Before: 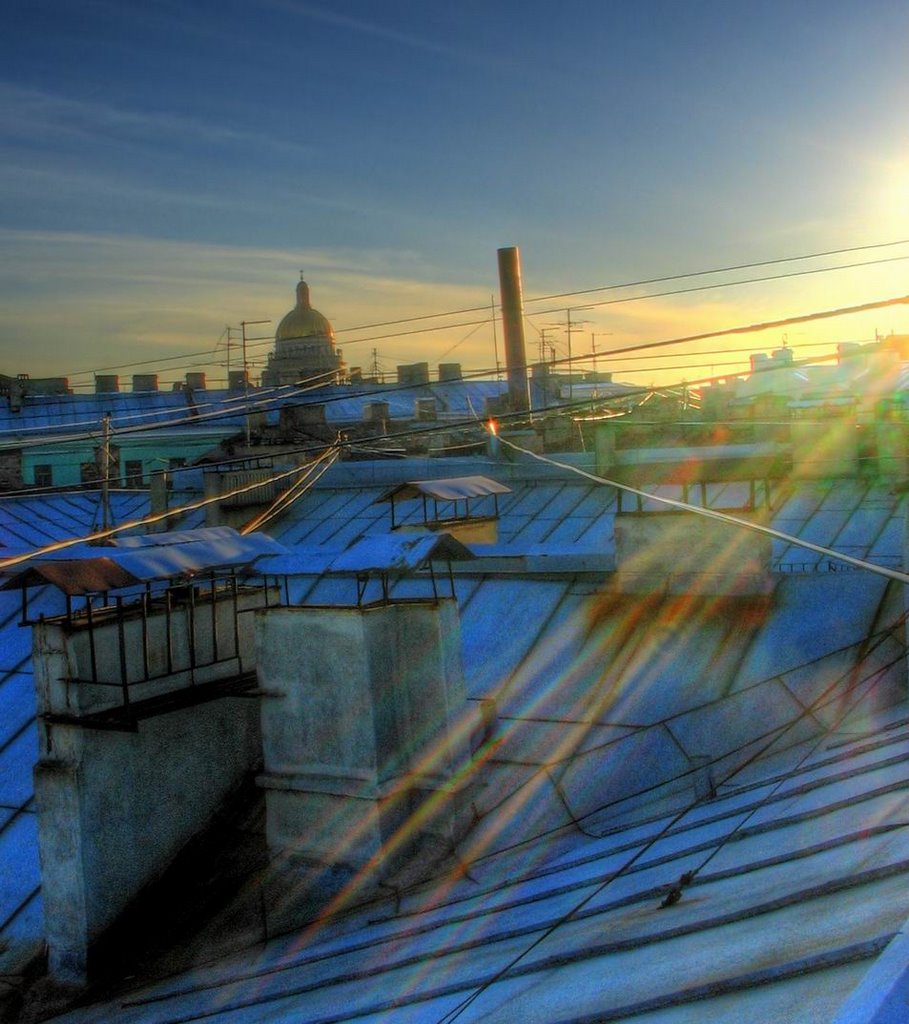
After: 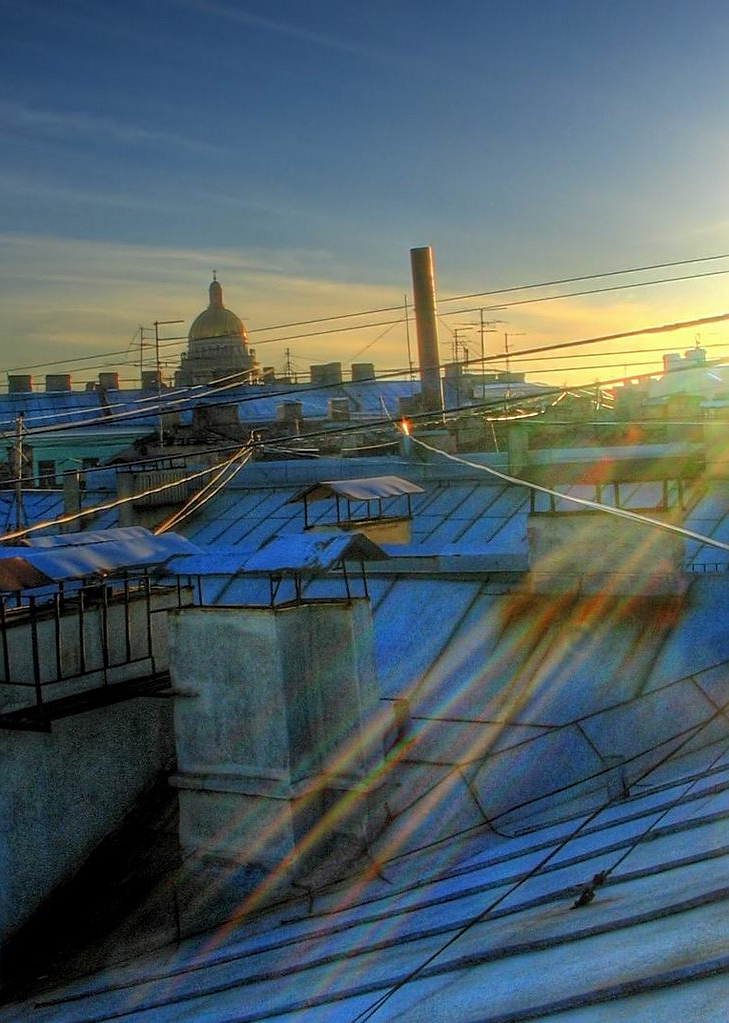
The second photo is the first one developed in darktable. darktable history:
sharpen: on, module defaults
crop and rotate: left 9.597%, right 10.195%
